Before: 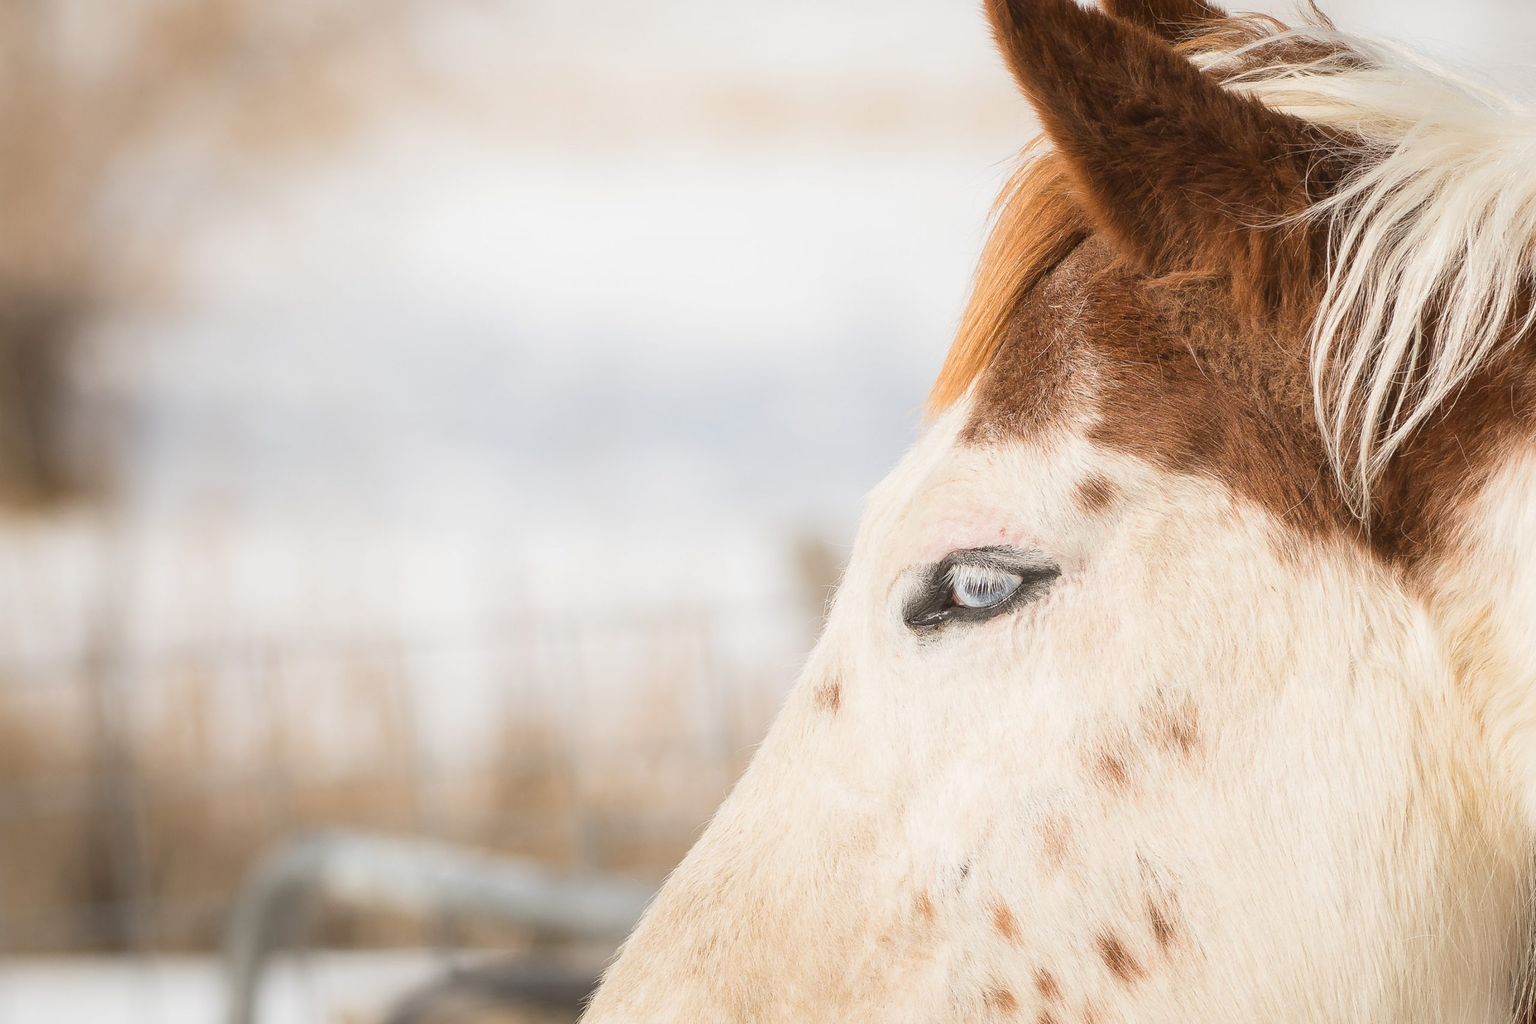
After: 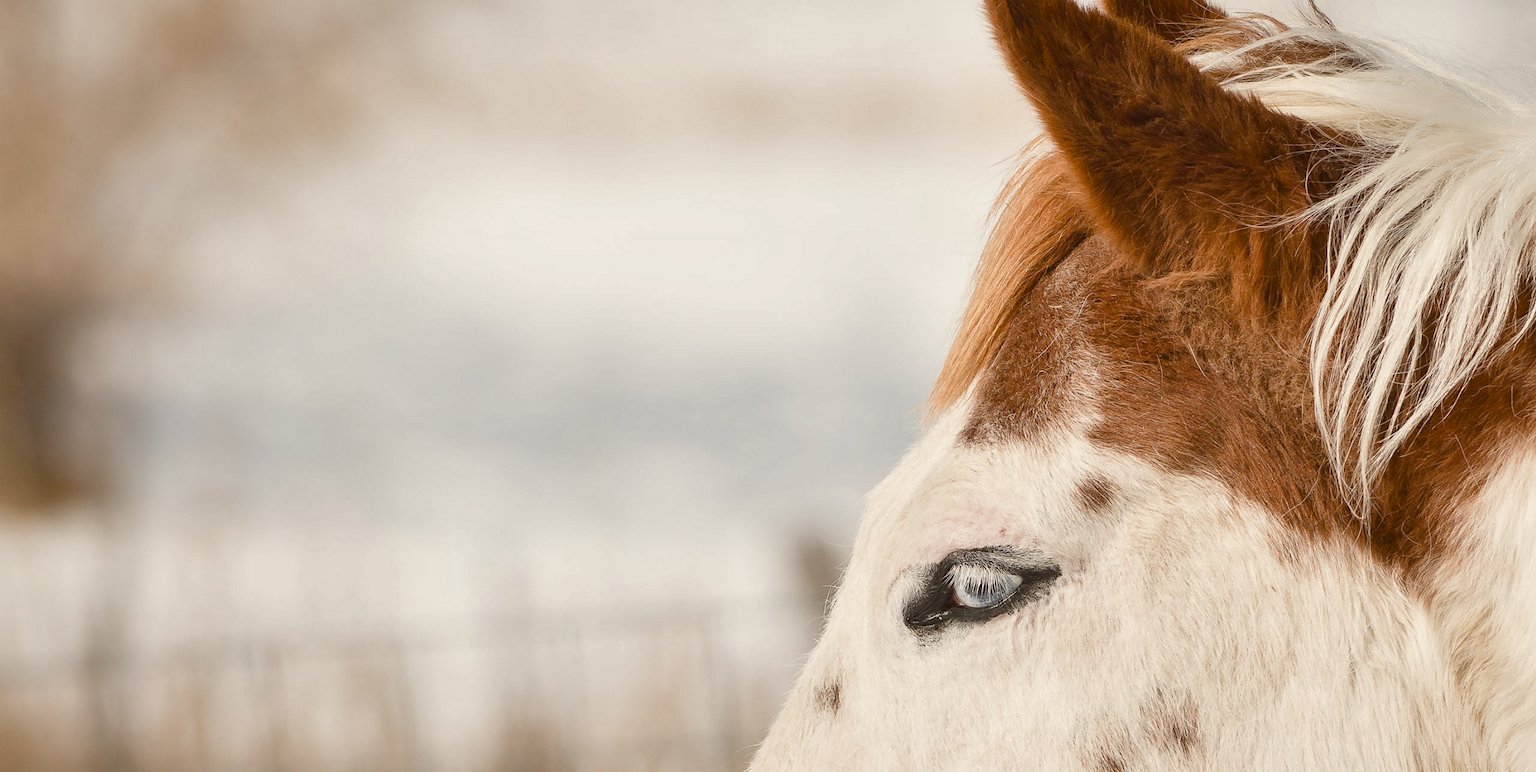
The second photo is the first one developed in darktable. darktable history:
shadows and highlights: highlights color adjustment 0.677%, soften with gaussian
color balance rgb: power › hue 214°, highlights gain › chroma 2.974%, highlights gain › hue 78.72°, perceptual saturation grading › global saturation 20%, perceptual saturation grading › highlights -50.498%, perceptual saturation grading › shadows 30.651%
tone equalizer: mask exposure compensation -0.508 EV
crop: bottom 24.554%
